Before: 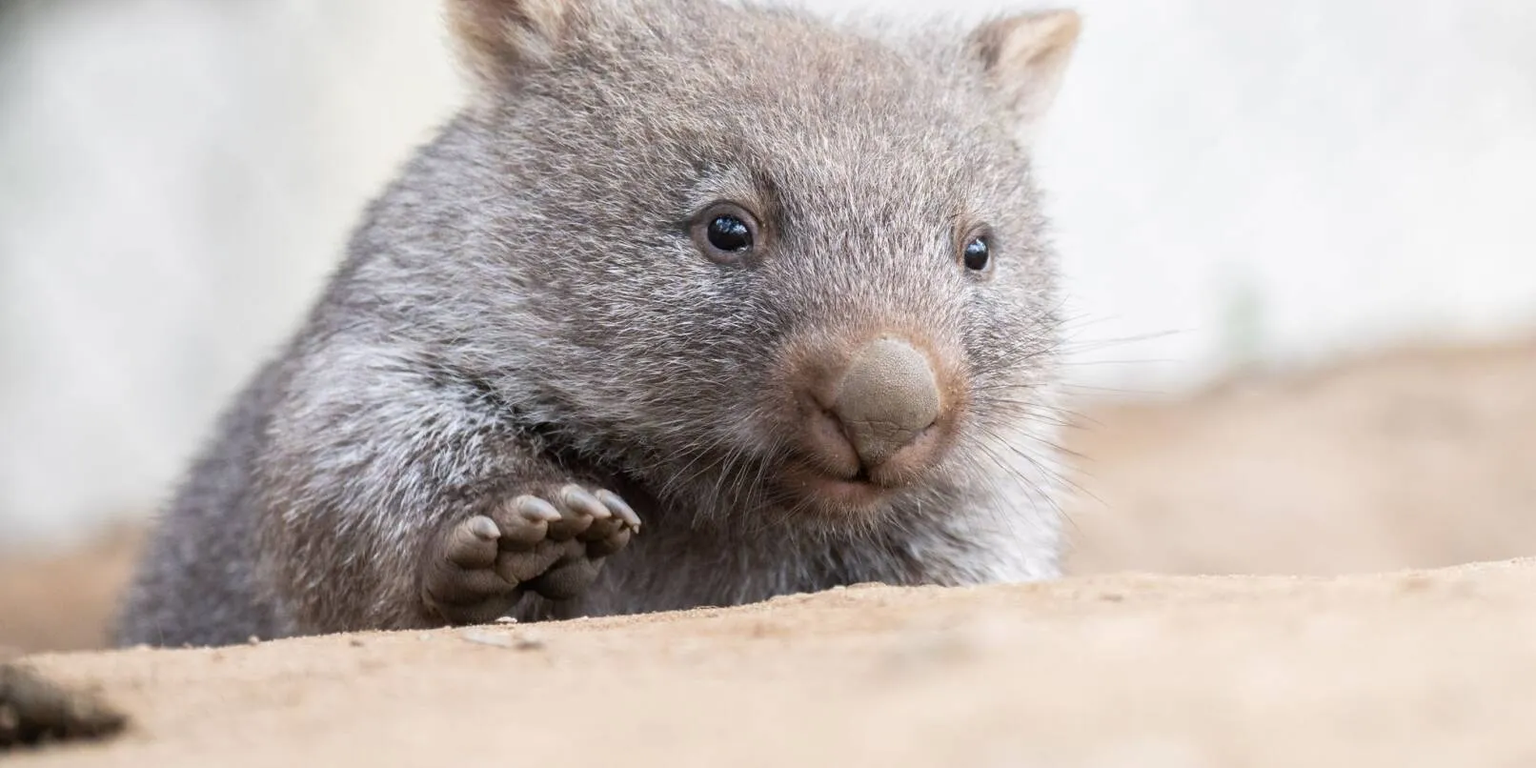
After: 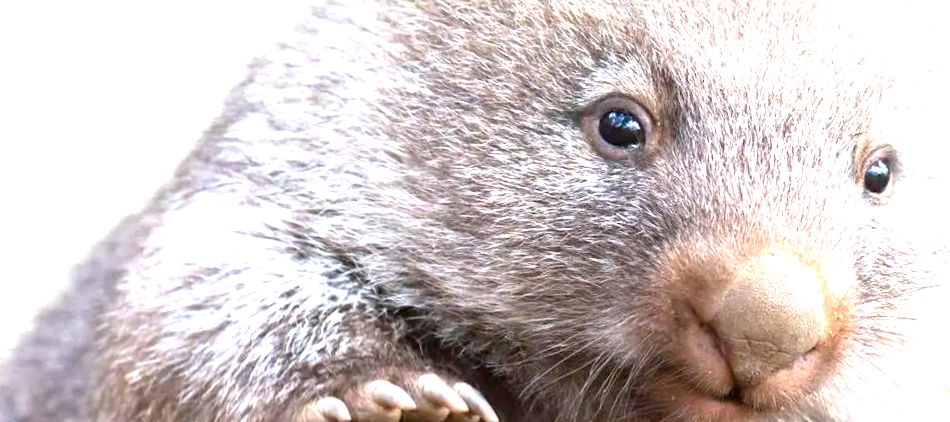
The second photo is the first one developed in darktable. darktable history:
contrast brightness saturation: brightness -0.028, saturation 0.338
exposure: black level correction 0, exposure 1.276 EV, compensate highlight preservation false
crop and rotate: angle -5.78°, left 2.109%, top 6.986%, right 27.381%, bottom 30.327%
